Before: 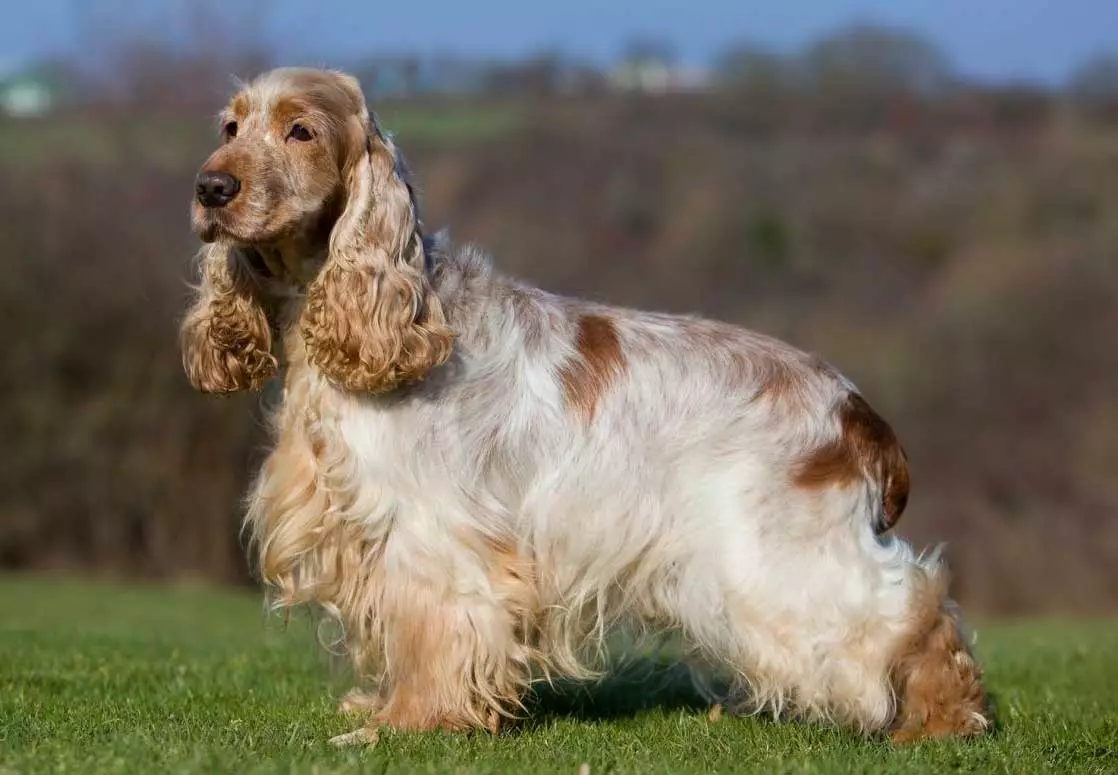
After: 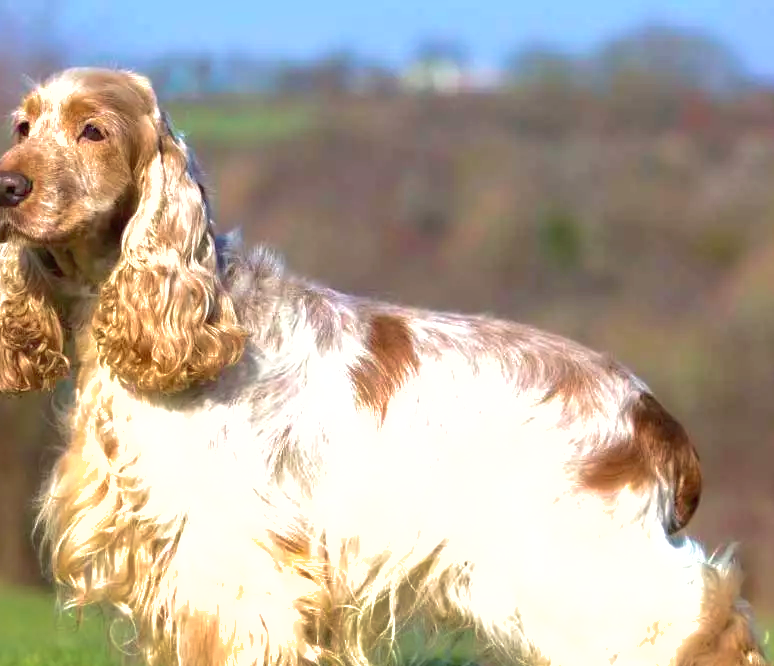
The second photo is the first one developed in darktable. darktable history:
crop: left 18.669%, right 12.084%, bottom 14.024%
shadows and highlights: on, module defaults
exposure: black level correction 0, exposure 1.178 EV, compensate highlight preservation false
velvia: on, module defaults
